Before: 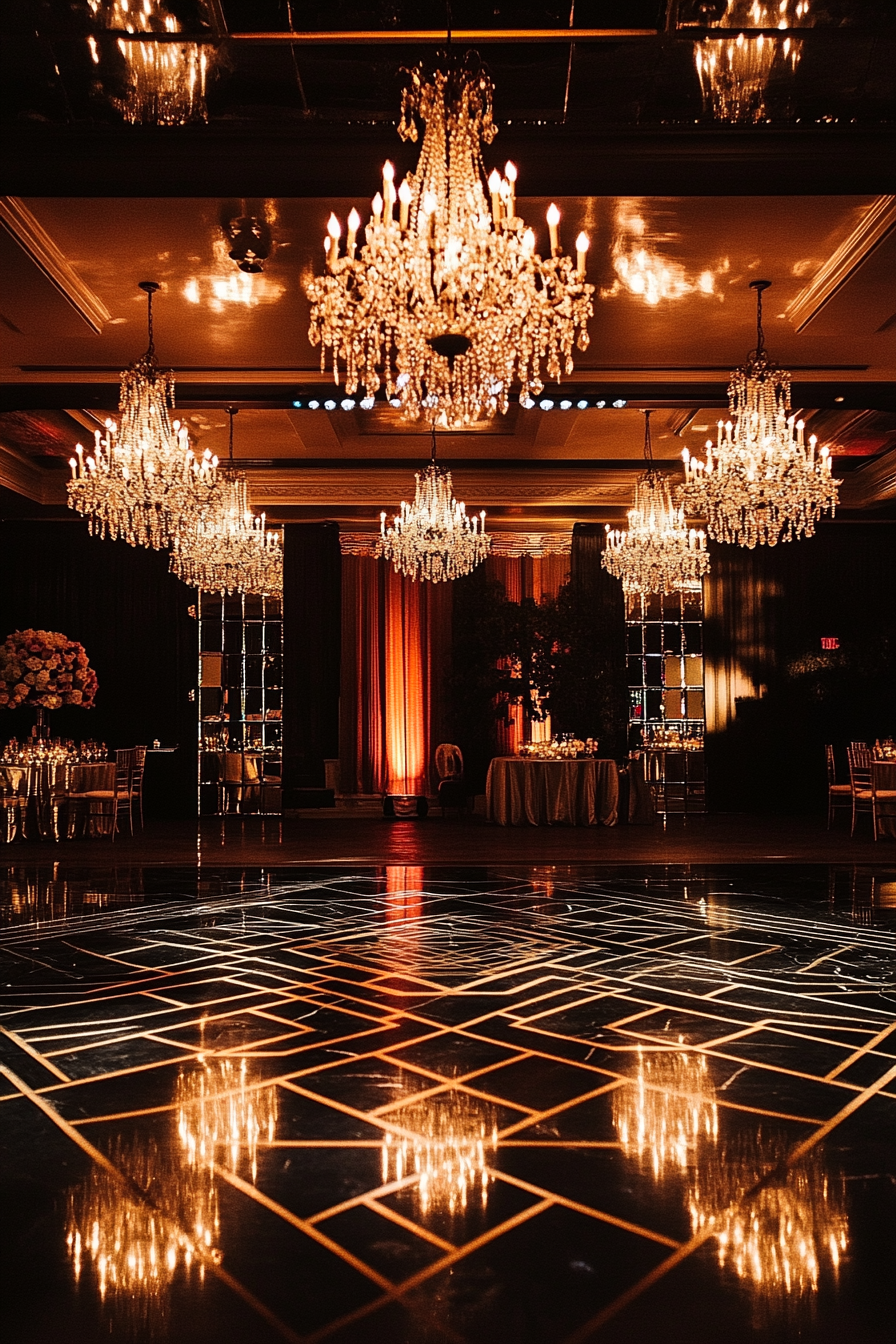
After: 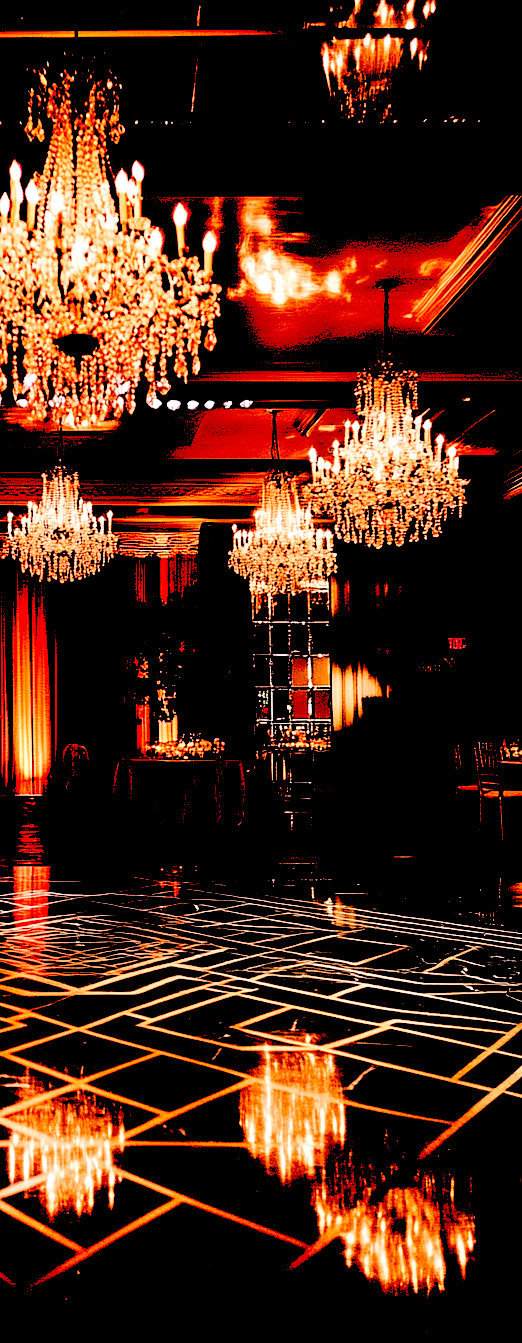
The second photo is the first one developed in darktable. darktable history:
color correction: highlights a* 14.57, highlights b* 4.77
crop: left 41.651%
levels: black 0.046%, levels [0.044, 0.416, 0.908]
exposure: black level correction 0.058, compensate highlight preservation false
